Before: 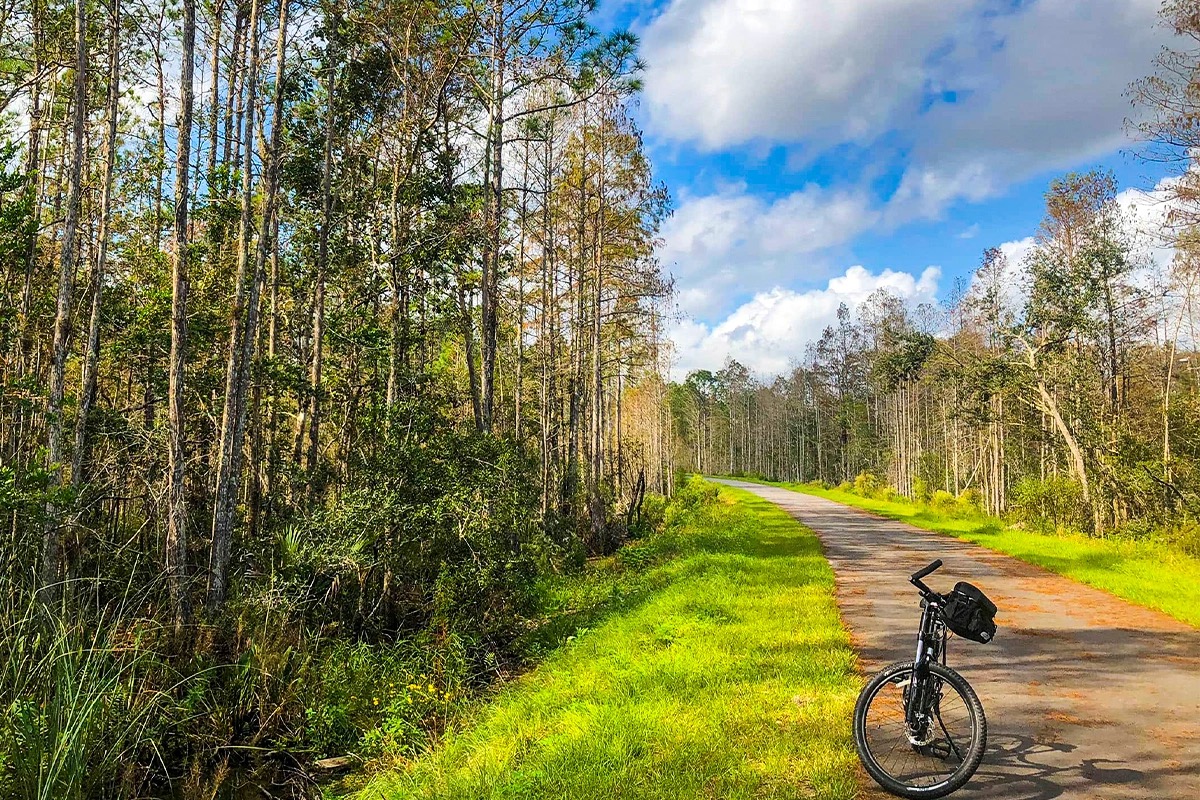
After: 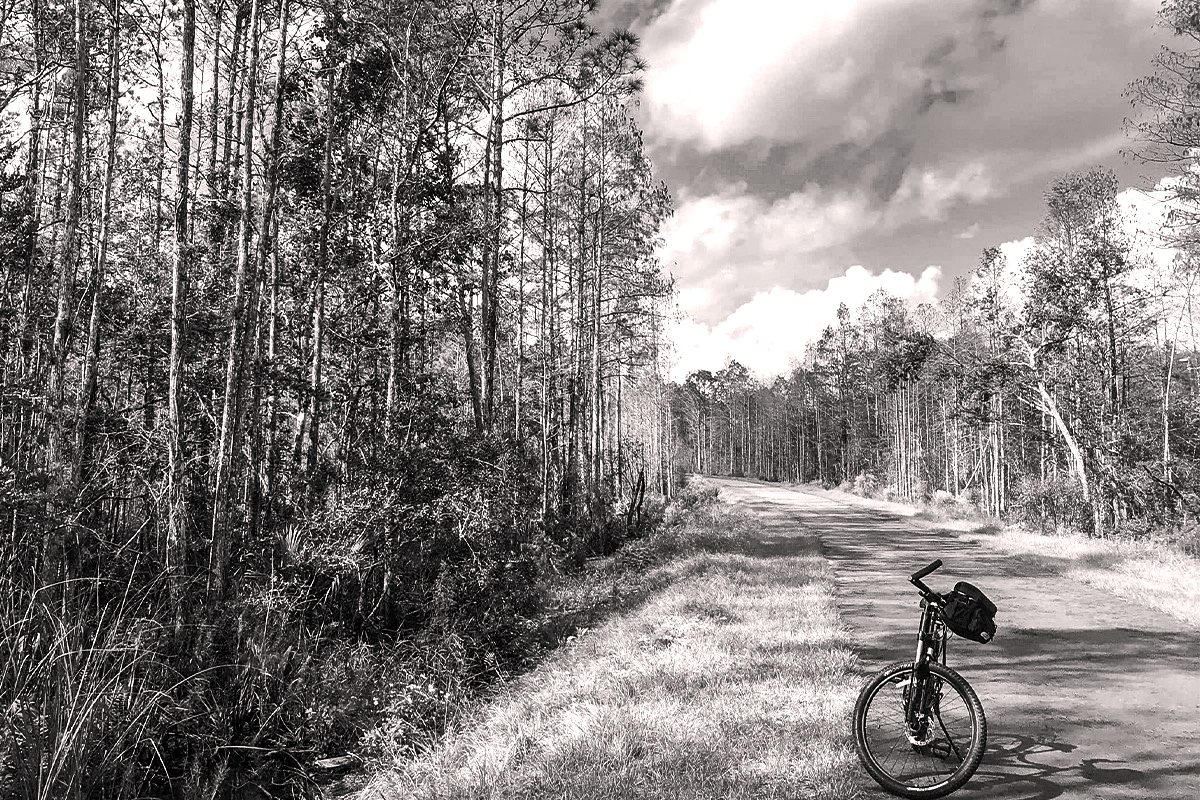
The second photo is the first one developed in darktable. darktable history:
color balance rgb: linear chroma grading › global chroma 9%, perceptual saturation grading › global saturation 36%, perceptual saturation grading › shadows 35%, perceptual brilliance grading › global brilliance 15%, perceptual brilliance grading › shadows -35%, global vibrance 15%
color correction: highlights a* 3.22, highlights b* 1.93, saturation 1.19
contrast brightness saturation: saturation -1
